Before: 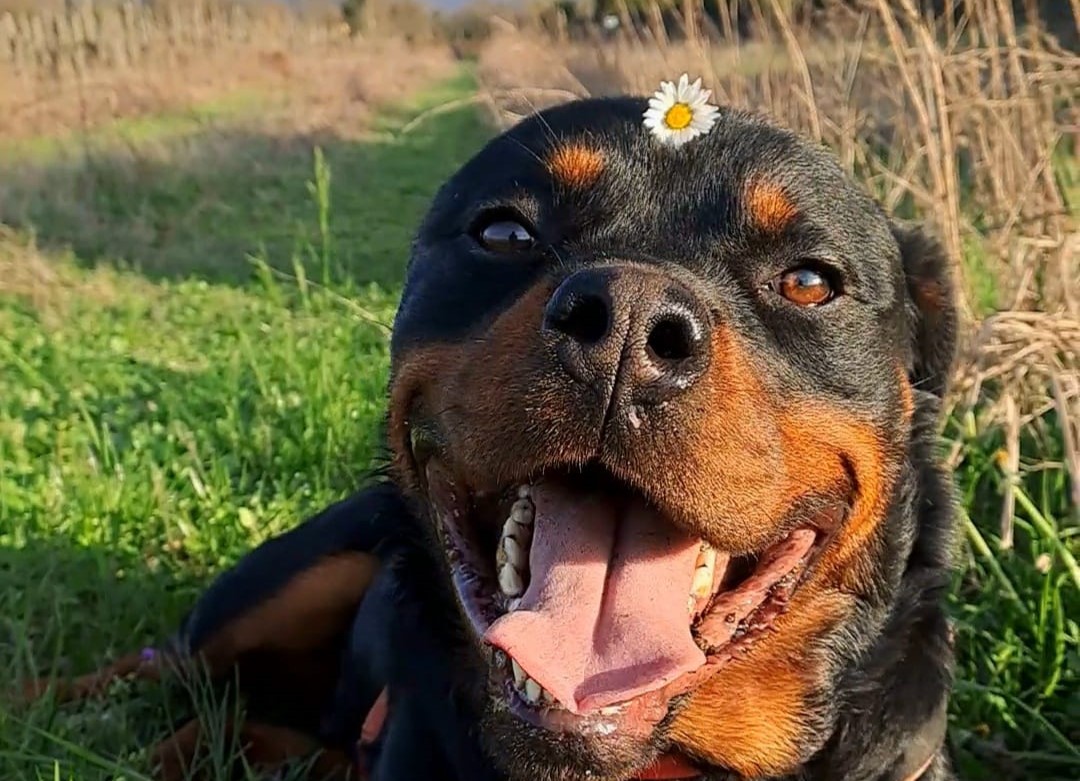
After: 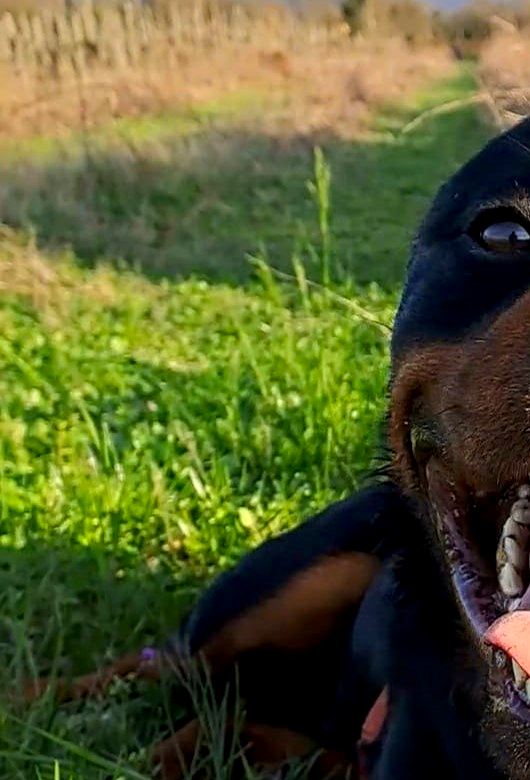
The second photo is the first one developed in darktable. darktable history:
shadows and highlights: radius 93.07, shadows -14.46, white point adjustment 0.23, highlights 31.48, compress 48.23%, highlights color adjustment 52.79%, soften with gaussian
local contrast: highlights 83%, shadows 81%
color balance rgb: perceptual saturation grading › global saturation 20%, global vibrance 20%
contrast brightness saturation: saturation -0.04
crop and rotate: left 0%, top 0%, right 50.845%
